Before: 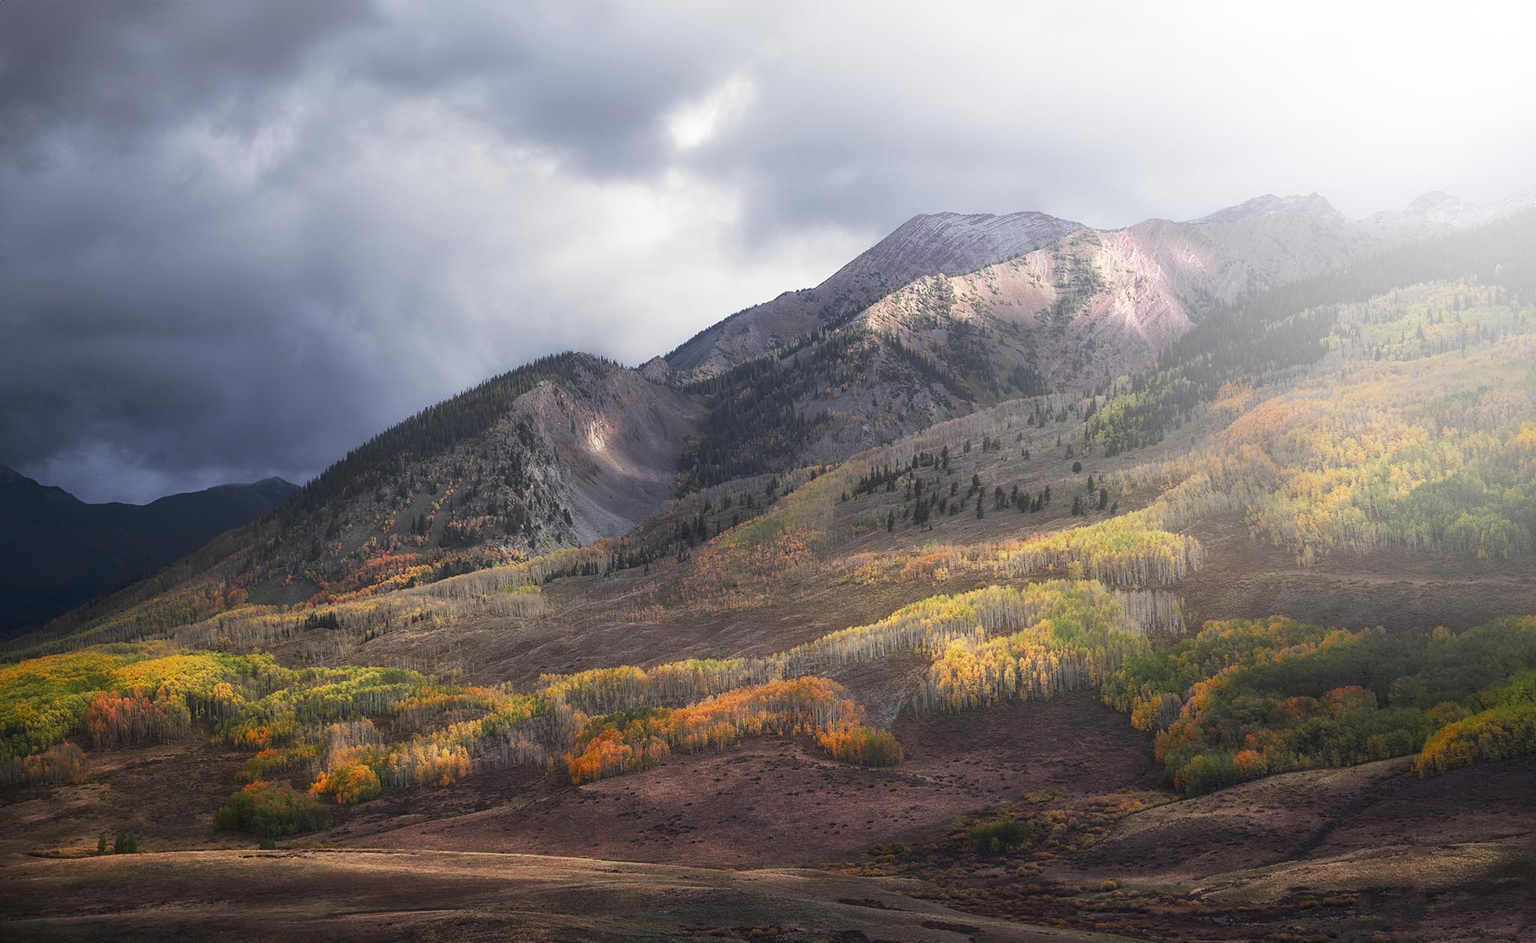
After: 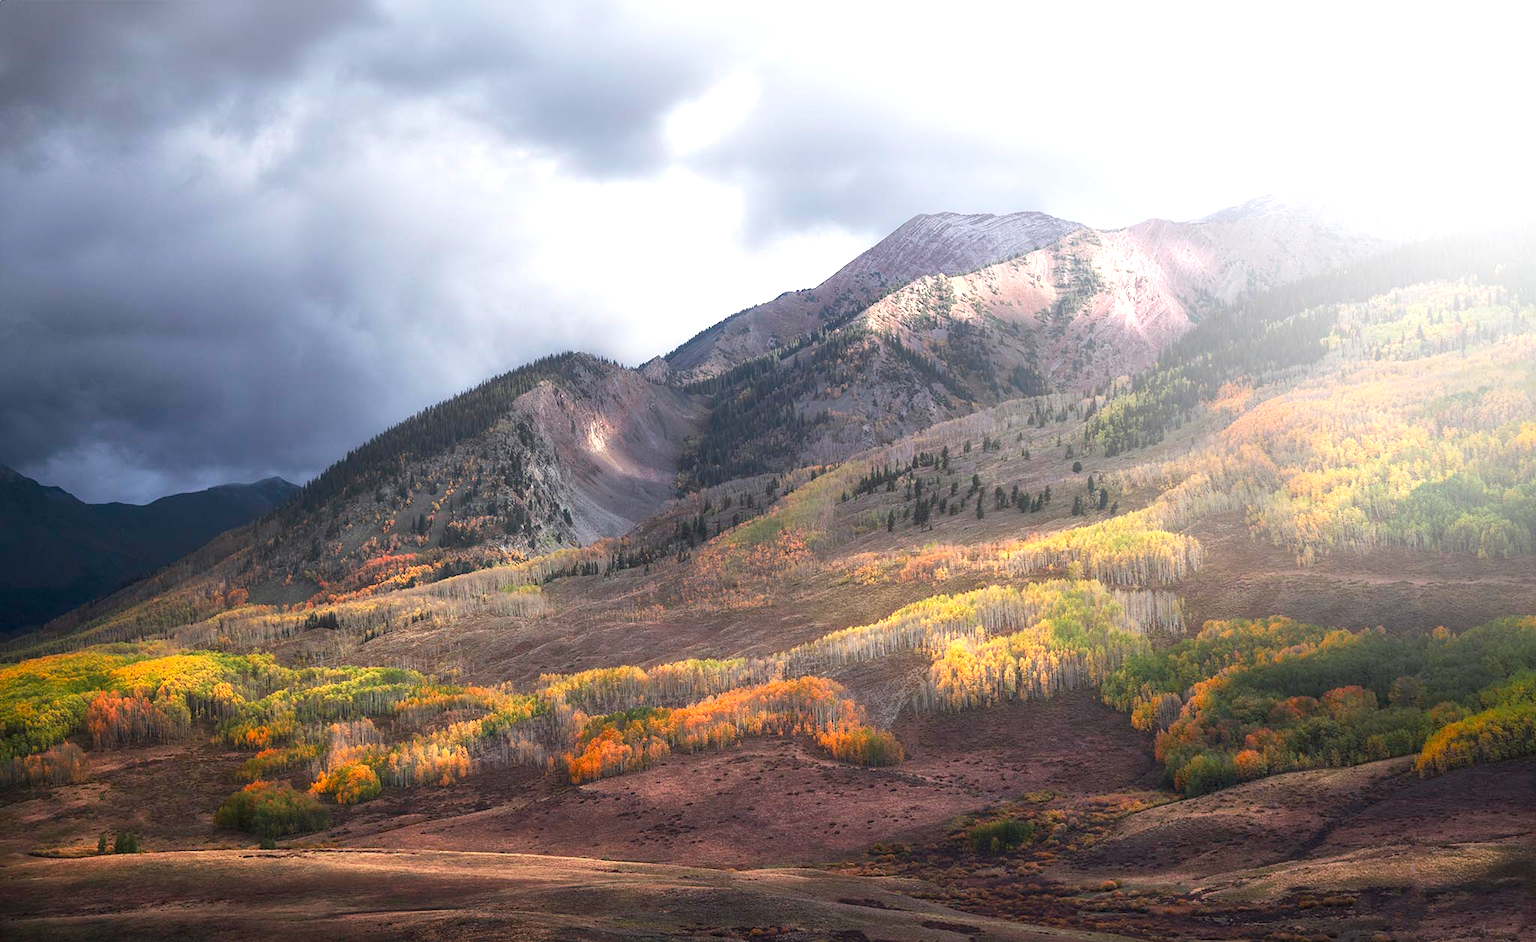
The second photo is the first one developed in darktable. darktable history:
exposure: exposure 0.565 EV, compensate highlight preservation false
